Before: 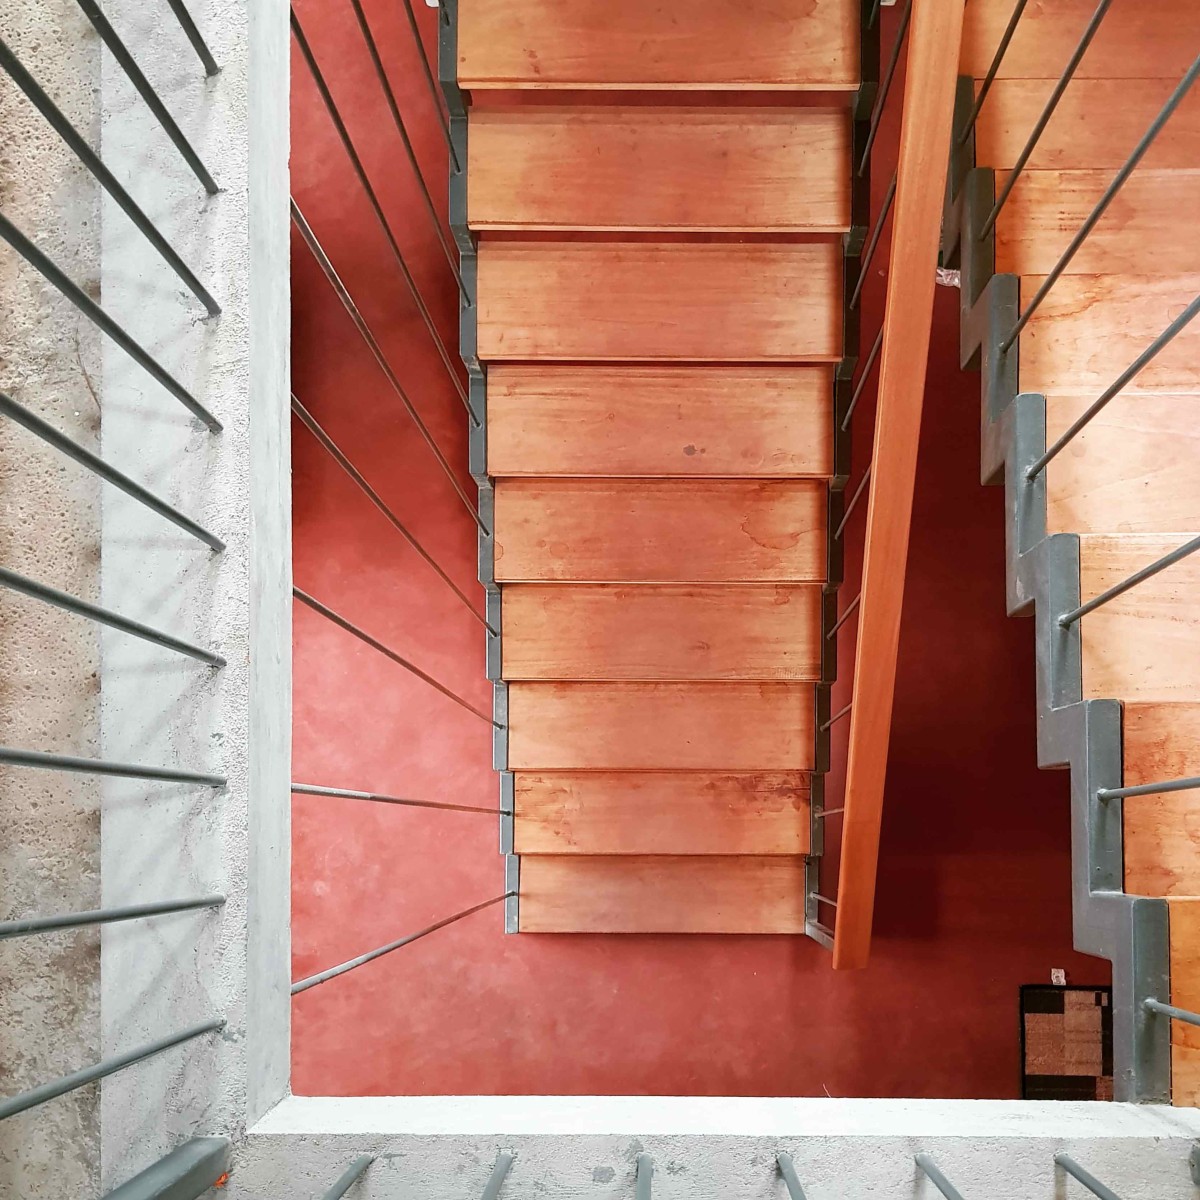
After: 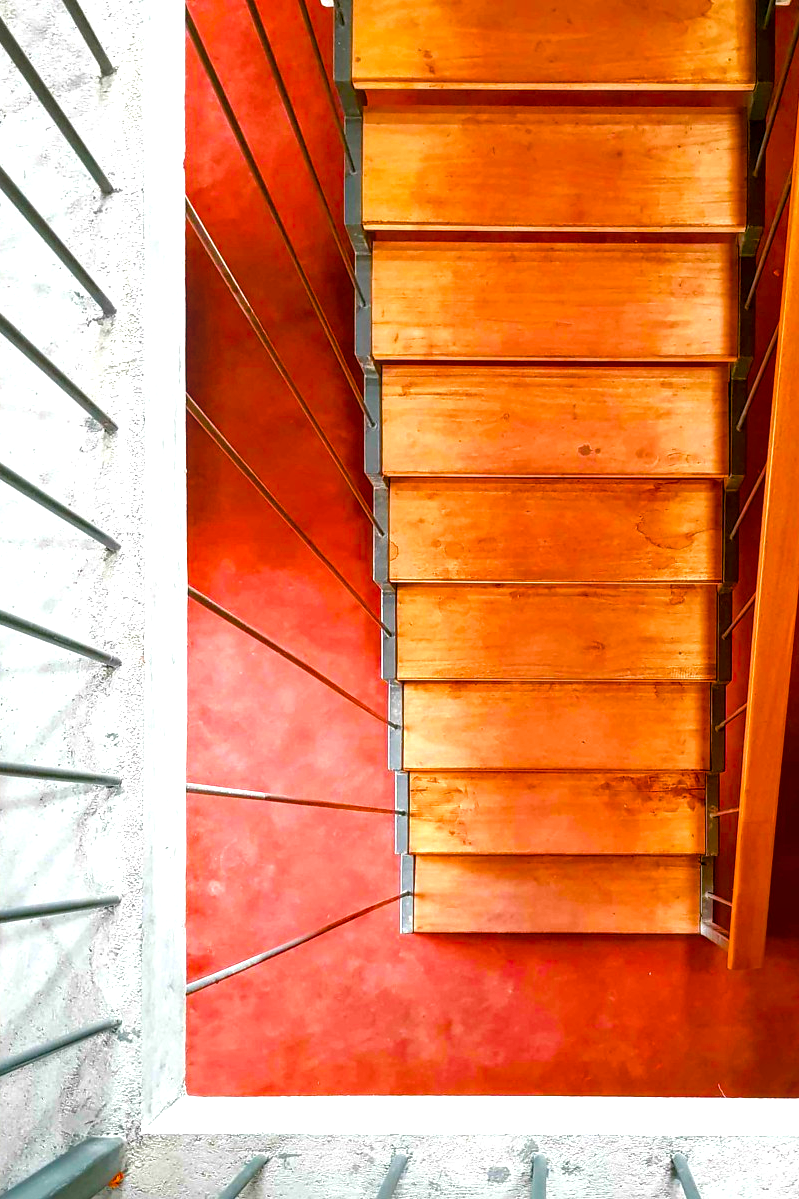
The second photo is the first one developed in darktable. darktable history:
crop and rotate: left 8.786%, right 24.548%
tone curve: curves: ch0 [(0, 0) (0.077, 0.082) (0.765, 0.73) (1, 1)]
local contrast: highlights 55%, shadows 52%, detail 130%, midtone range 0.452
color balance rgb: linear chroma grading › global chroma 25%, perceptual saturation grading › global saturation 45%, perceptual saturation grading › highlights -50%, perceptual saturation grading › shadows 30%, perceptual brilliance grading › global brilliance 18%, global vibrance 40%
